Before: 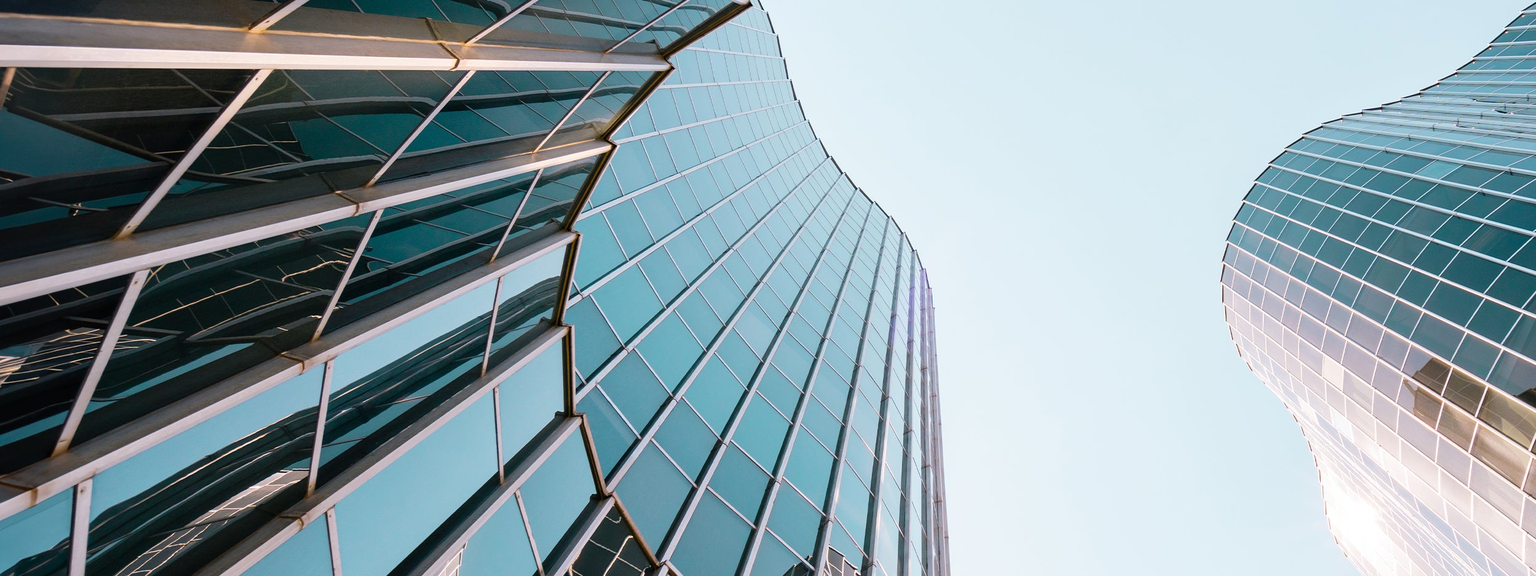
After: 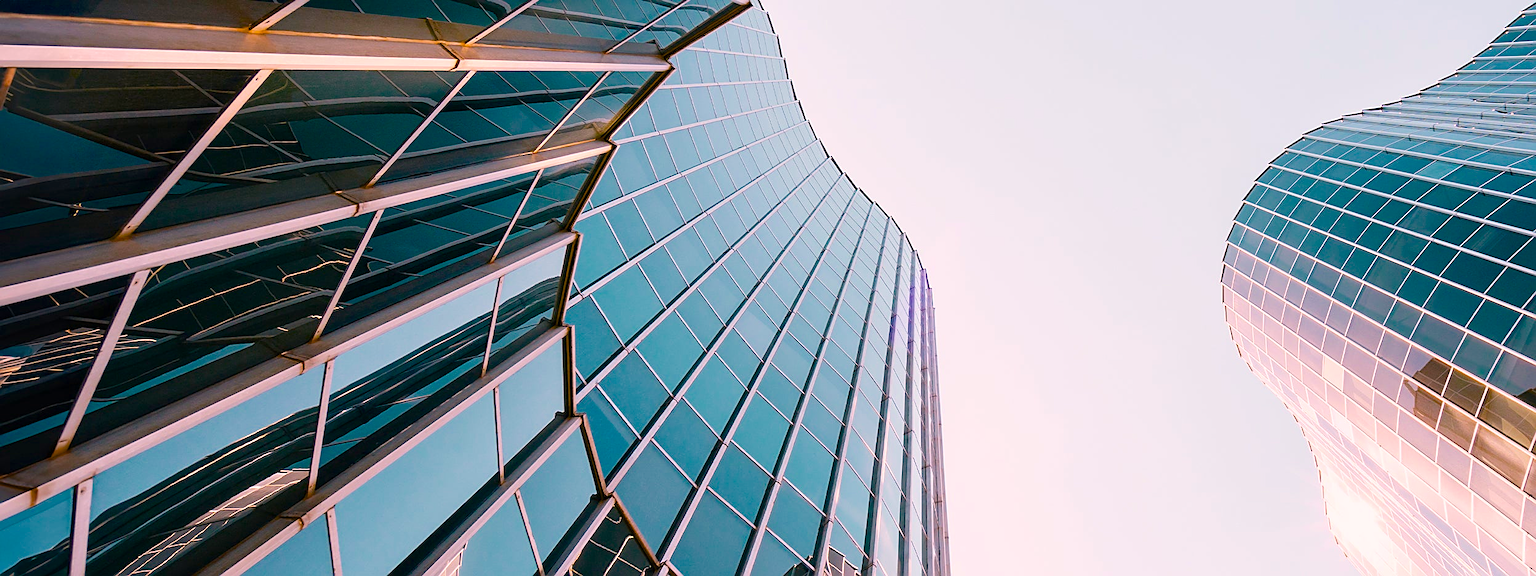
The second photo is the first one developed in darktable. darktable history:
color correction: highlights a* 12.13, highlights b* 5.4
sharpen: on, module defaults
color balance rgb: linear chroma grading › shadows 31.771%, linear chroma grading › global chroma -2.552%, linear chroma grading › mid-tones 4.378%, perceptual saturation grading › global saturation 33.662%, global vibrance 15.748%, saturation formula JzAzBz (2021)
